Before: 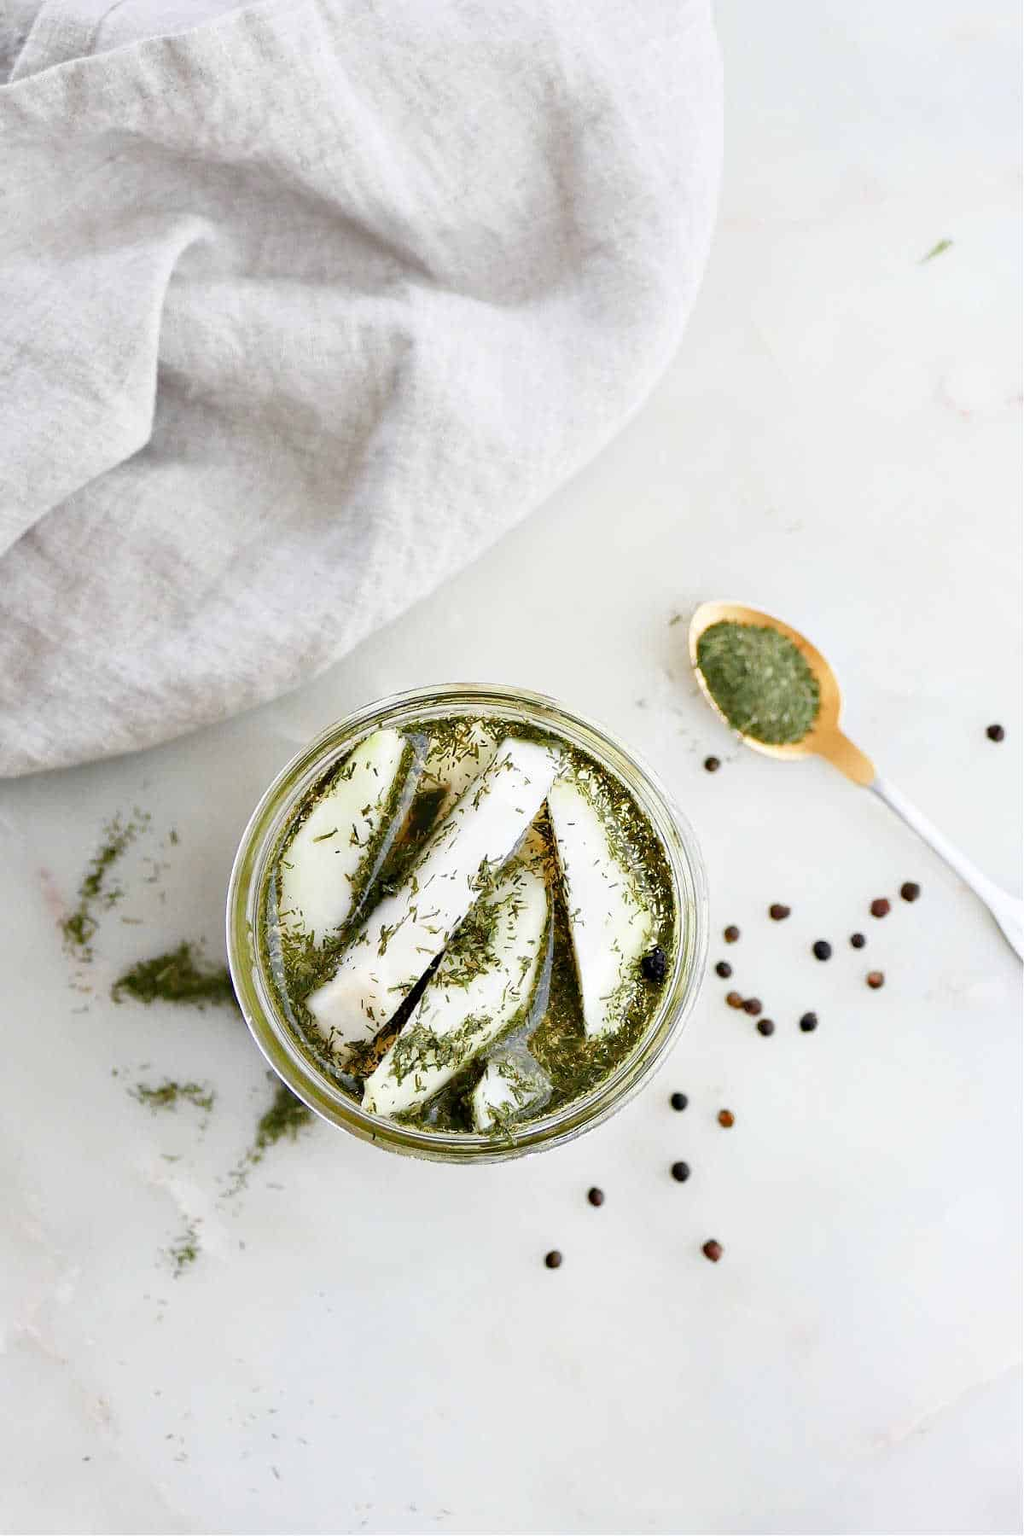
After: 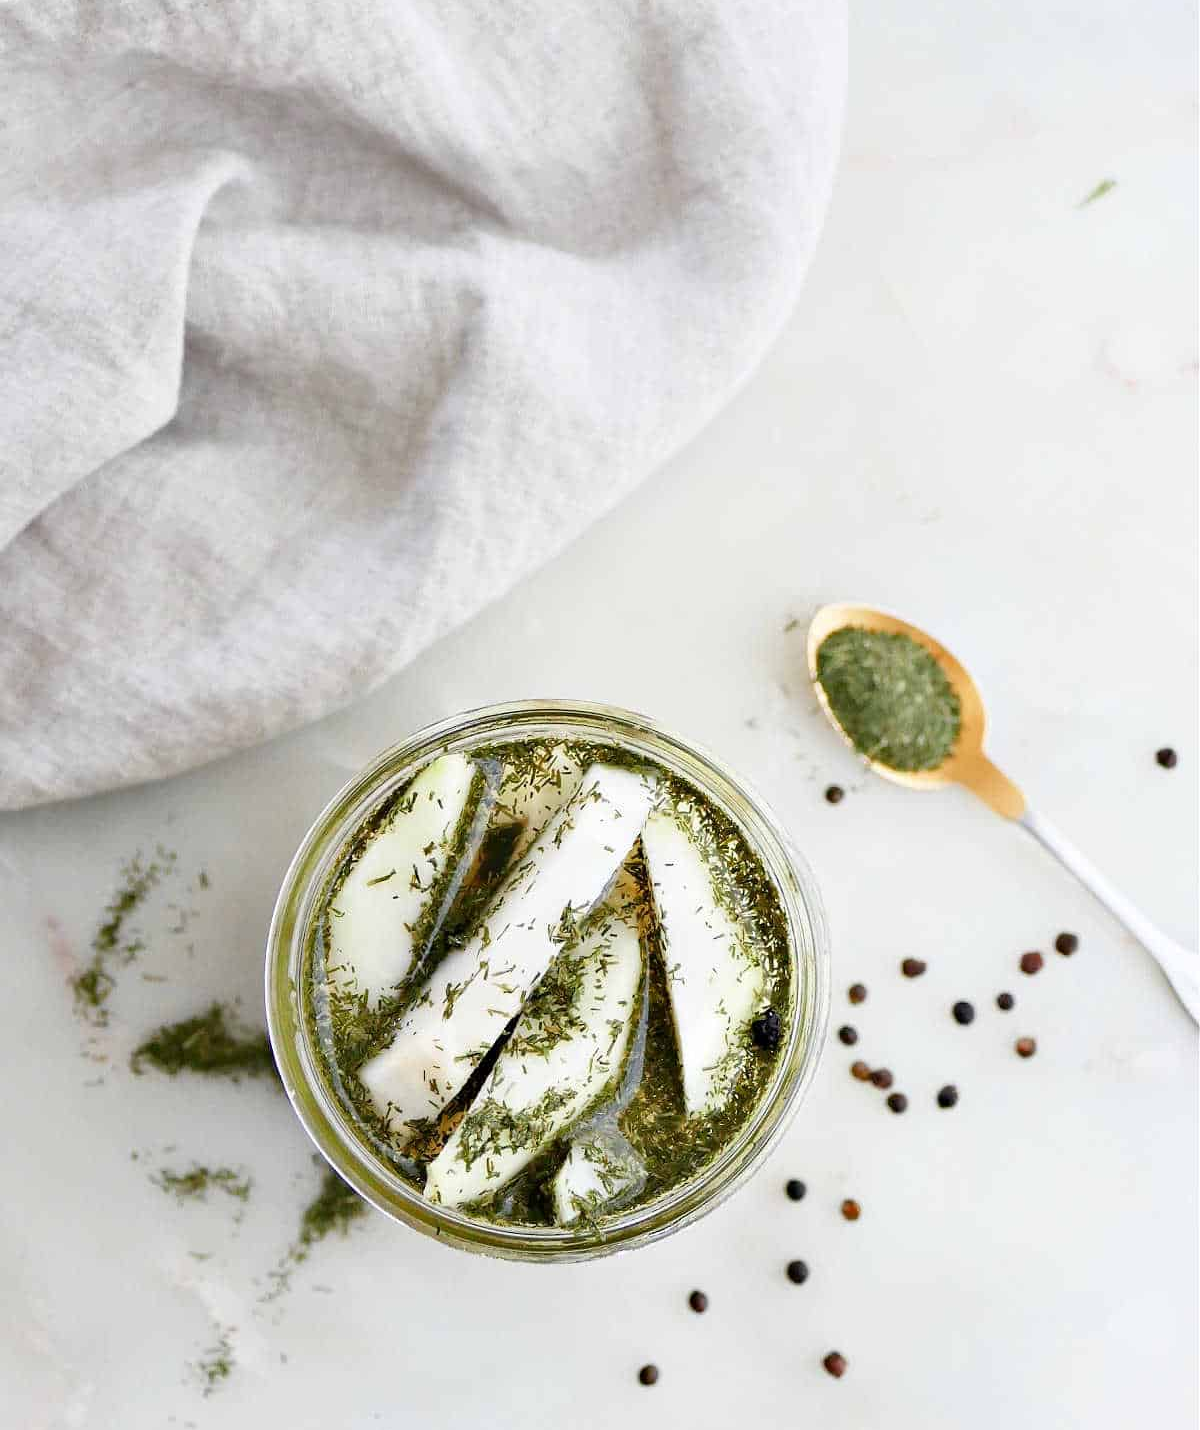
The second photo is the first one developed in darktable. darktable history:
crop and rotate: top 5.651%, bottom 14.882%
